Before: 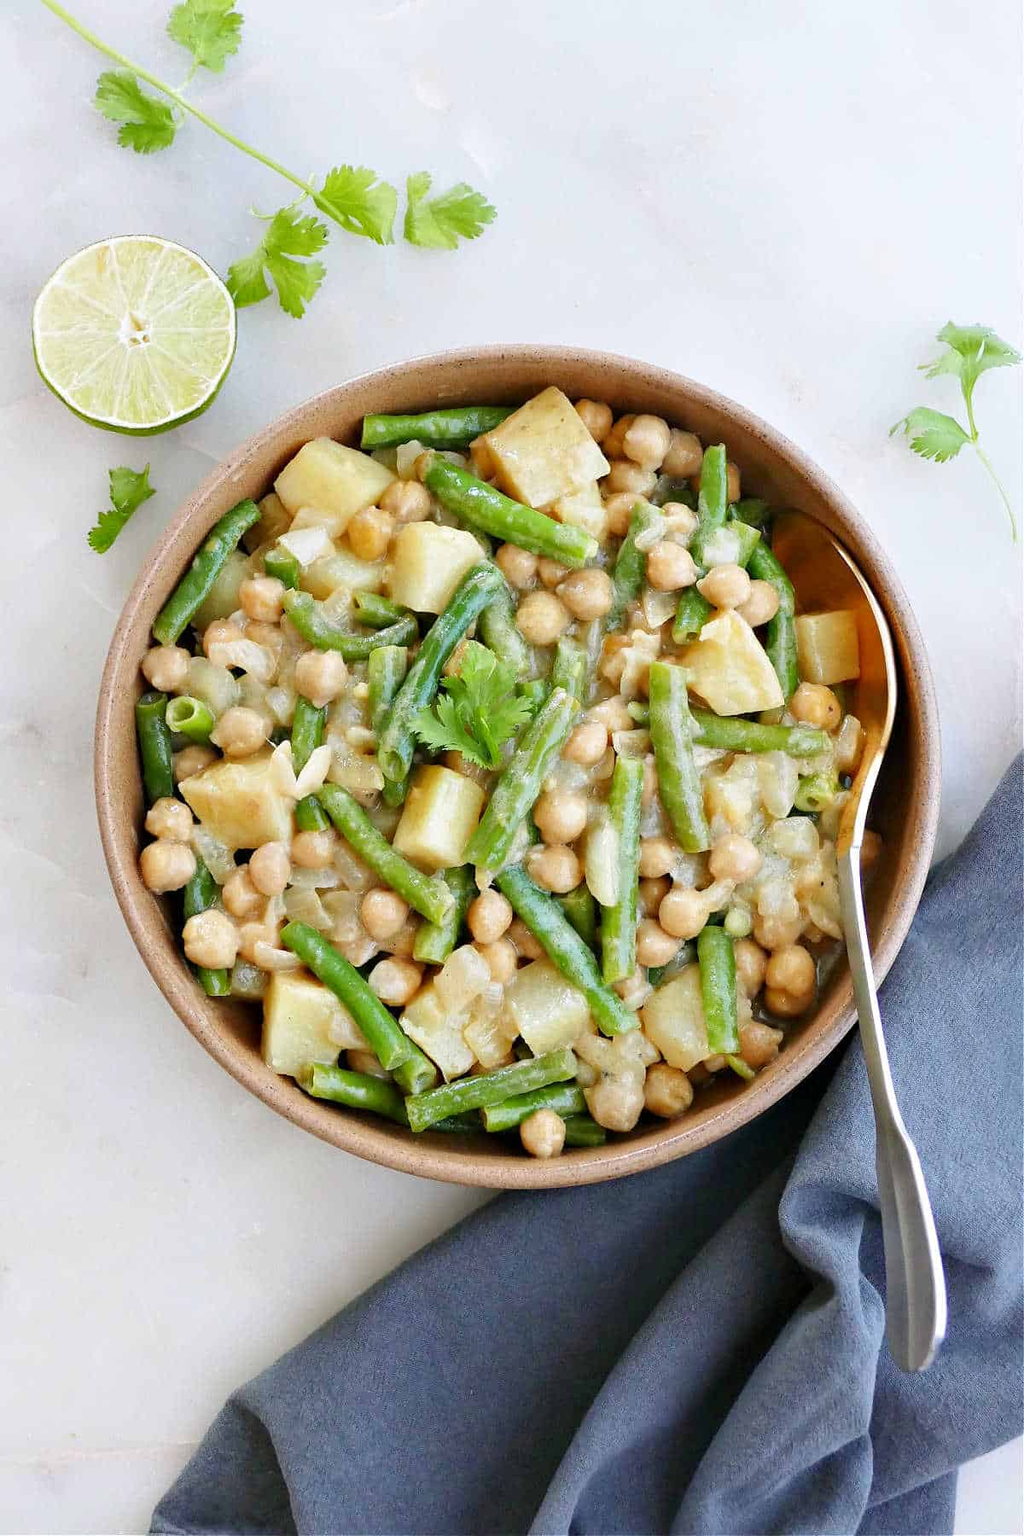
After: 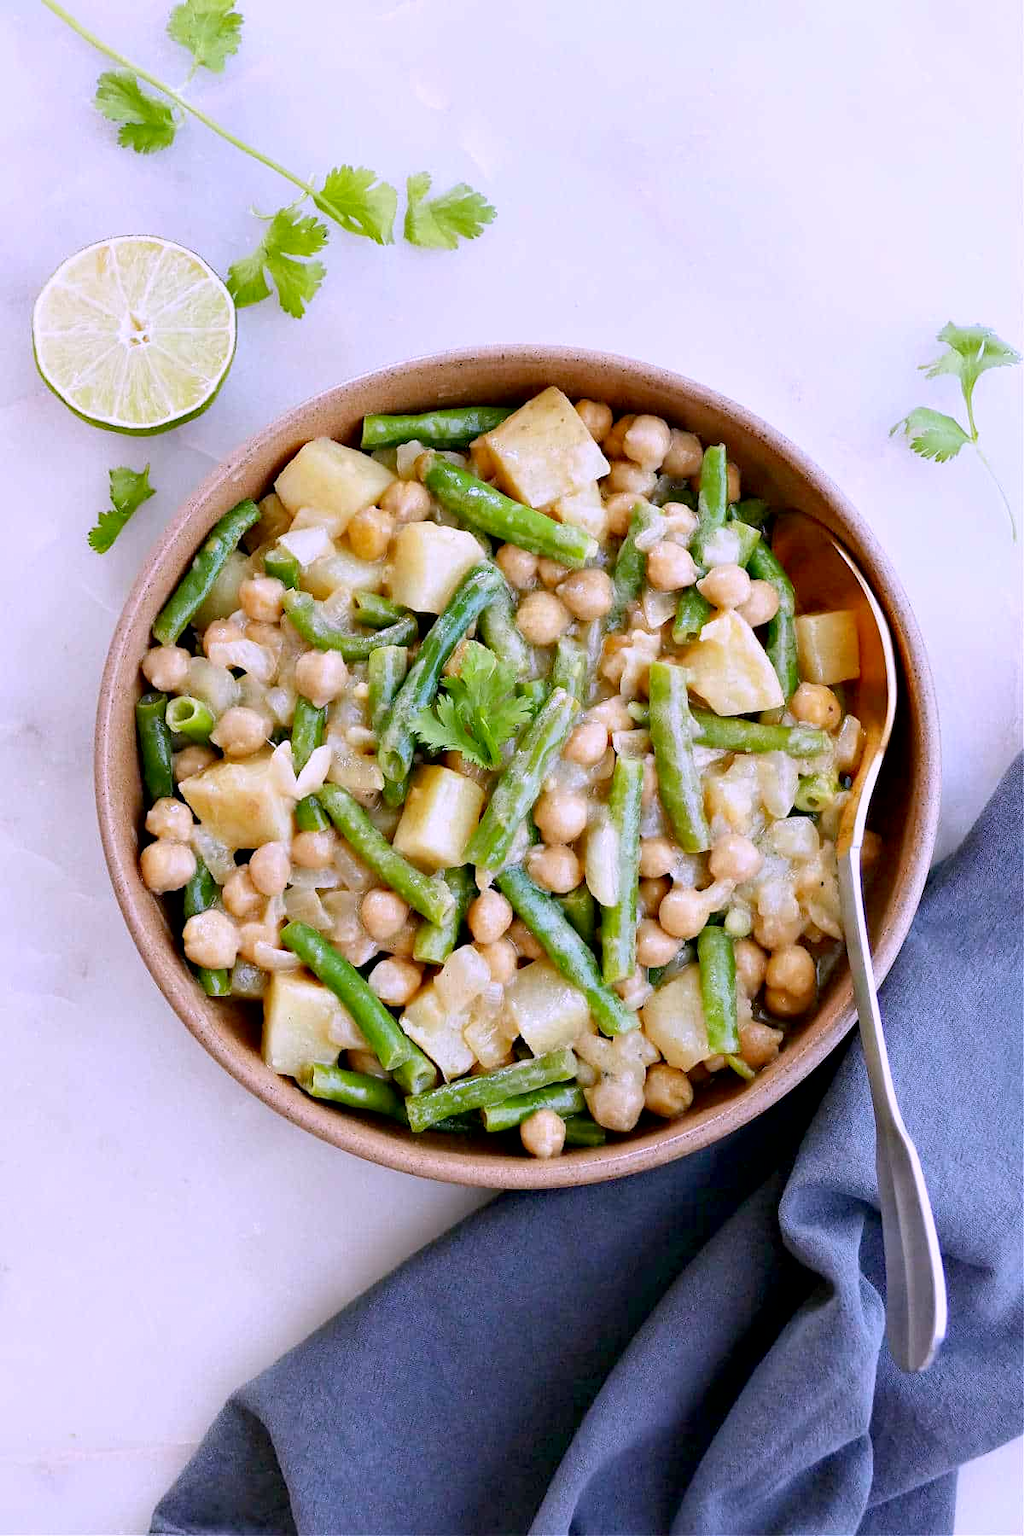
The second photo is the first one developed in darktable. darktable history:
contrast brightness saturation: contrast 0.08, saturation 0.02
exposure: black level correction 0.009, exposure -0.159 EV, compensate highlight preservation false
white balance: red 1.042, blue 1.17
